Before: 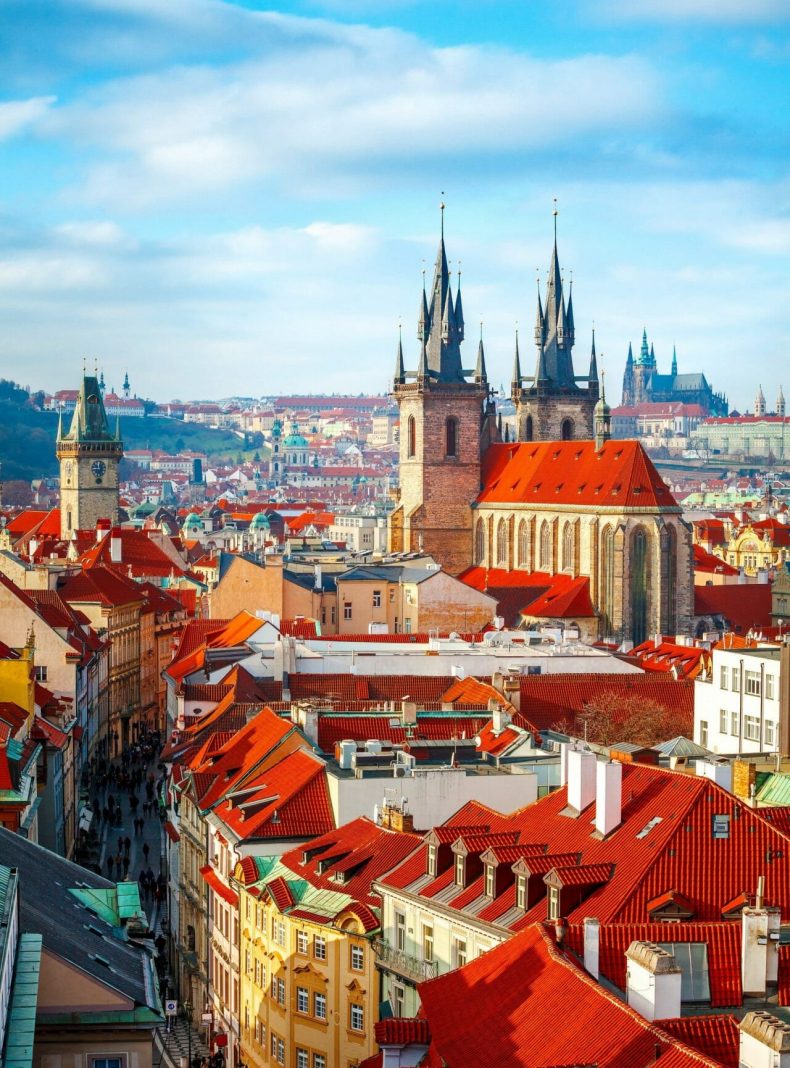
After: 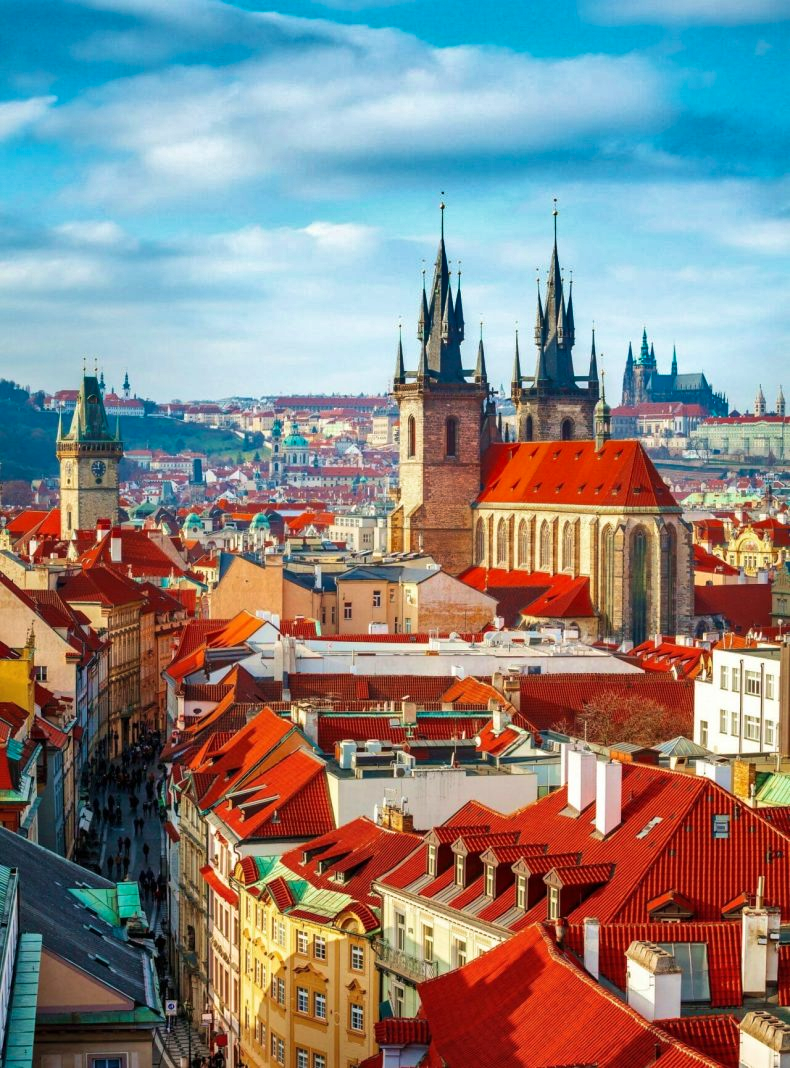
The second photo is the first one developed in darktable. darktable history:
shadows and highlights: radius 118.61, shadows 42.61, highlights -61.79, highlights color adjustment 49.73%, soften with gaussian
velvia: on, module defaults
